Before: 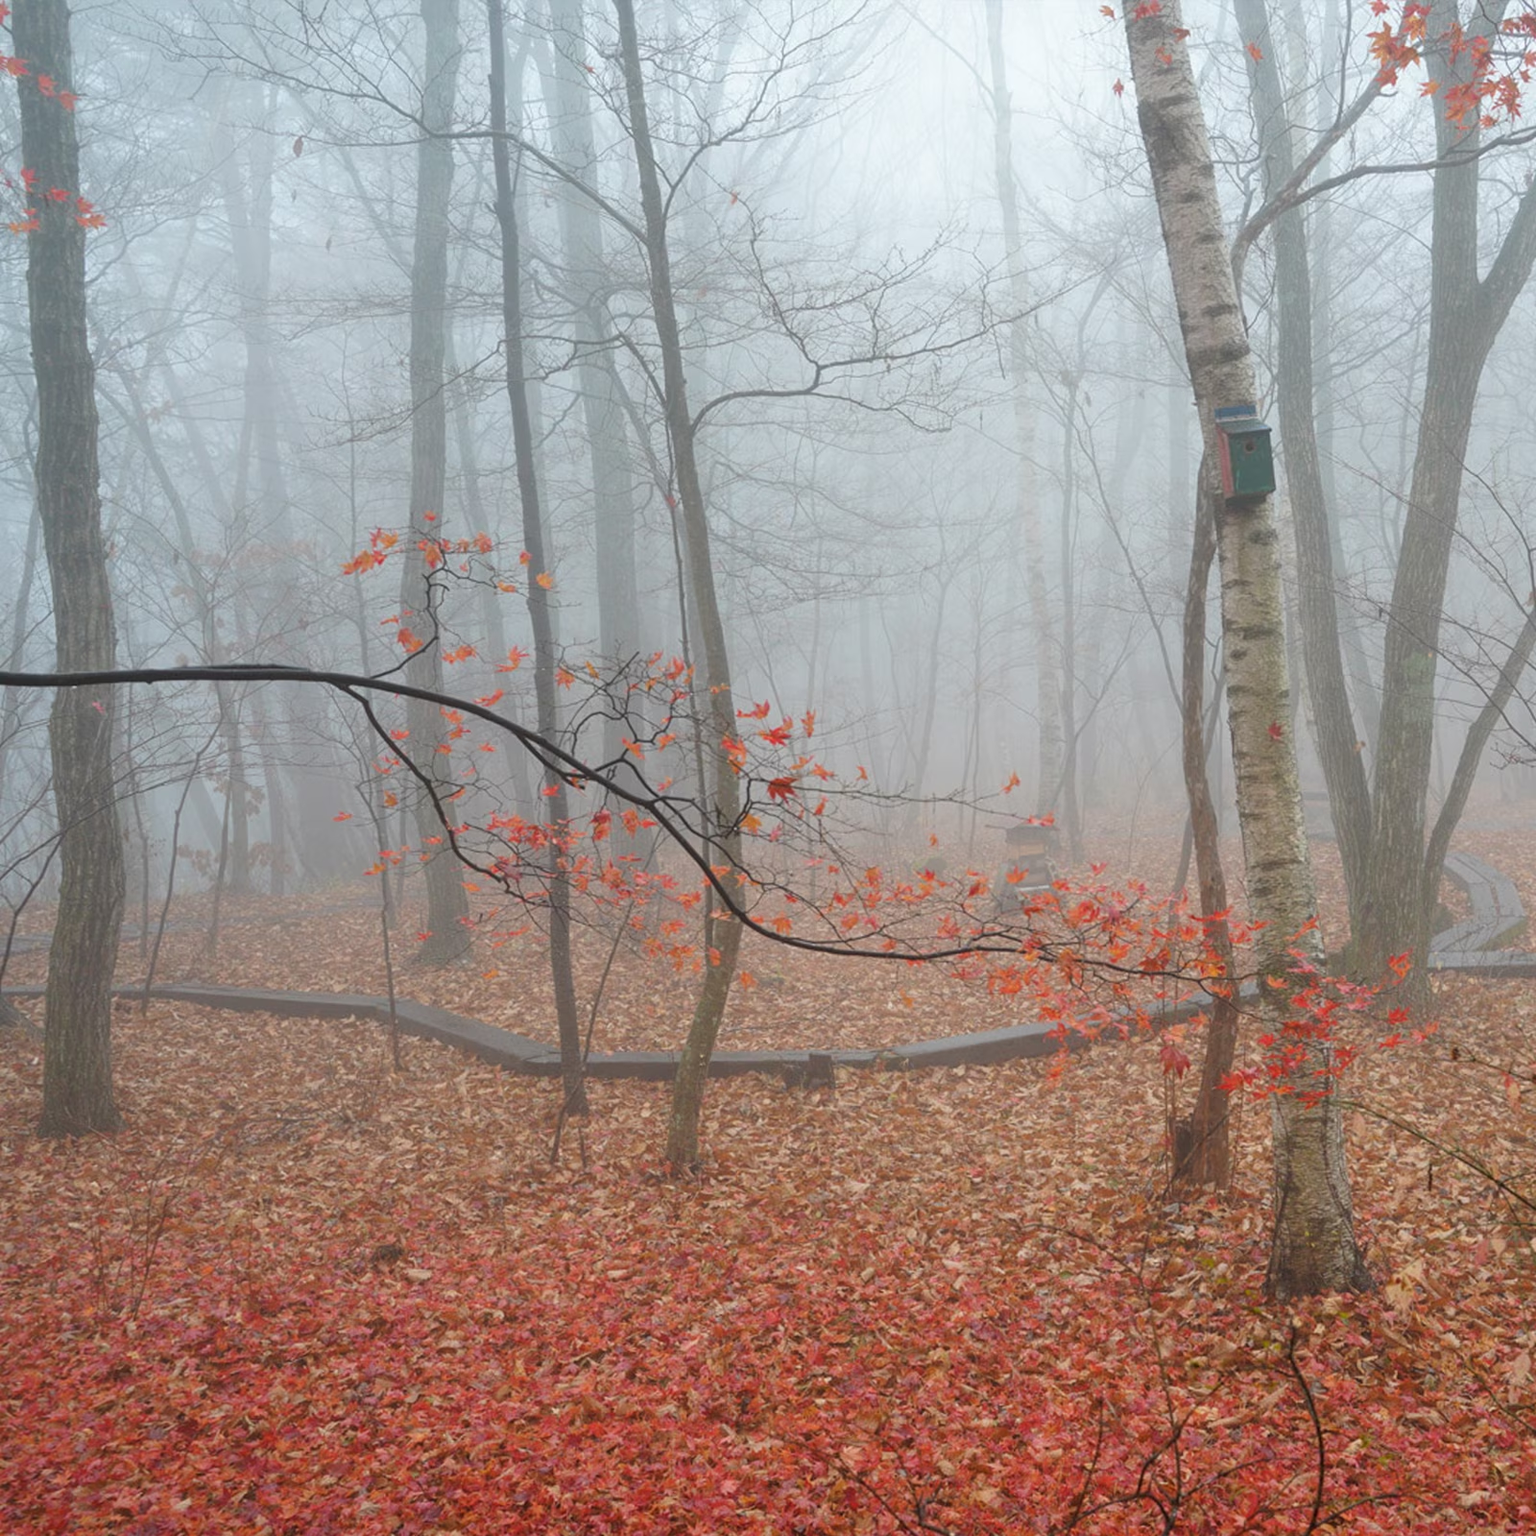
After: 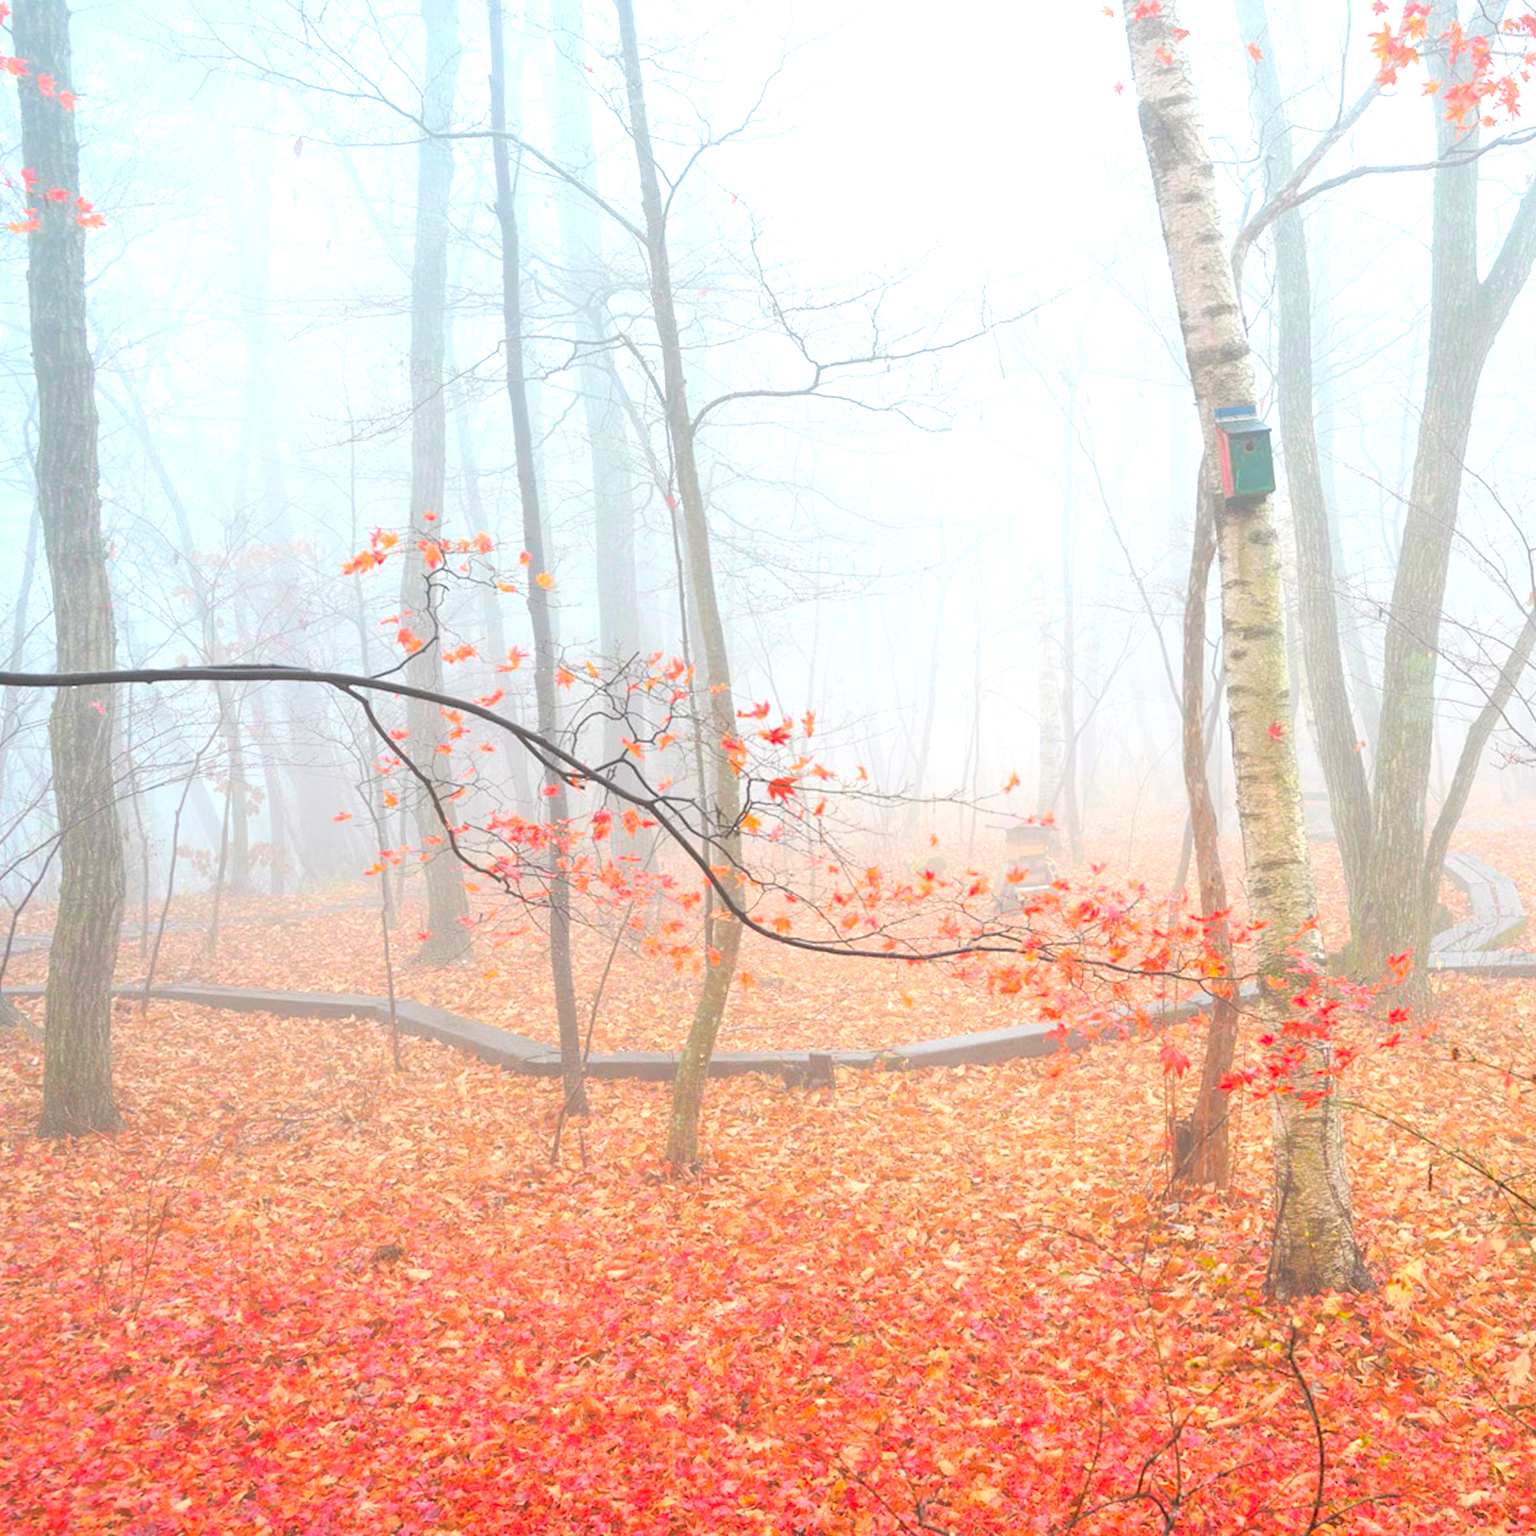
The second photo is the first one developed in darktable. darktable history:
exposure: black level correction 0, exposure 1.125 EV, compensate exposure bias true, compensate highlight preservation false
contrast brightness saturation: contrast 0.07, brightness 0.18, saturation 0.4
